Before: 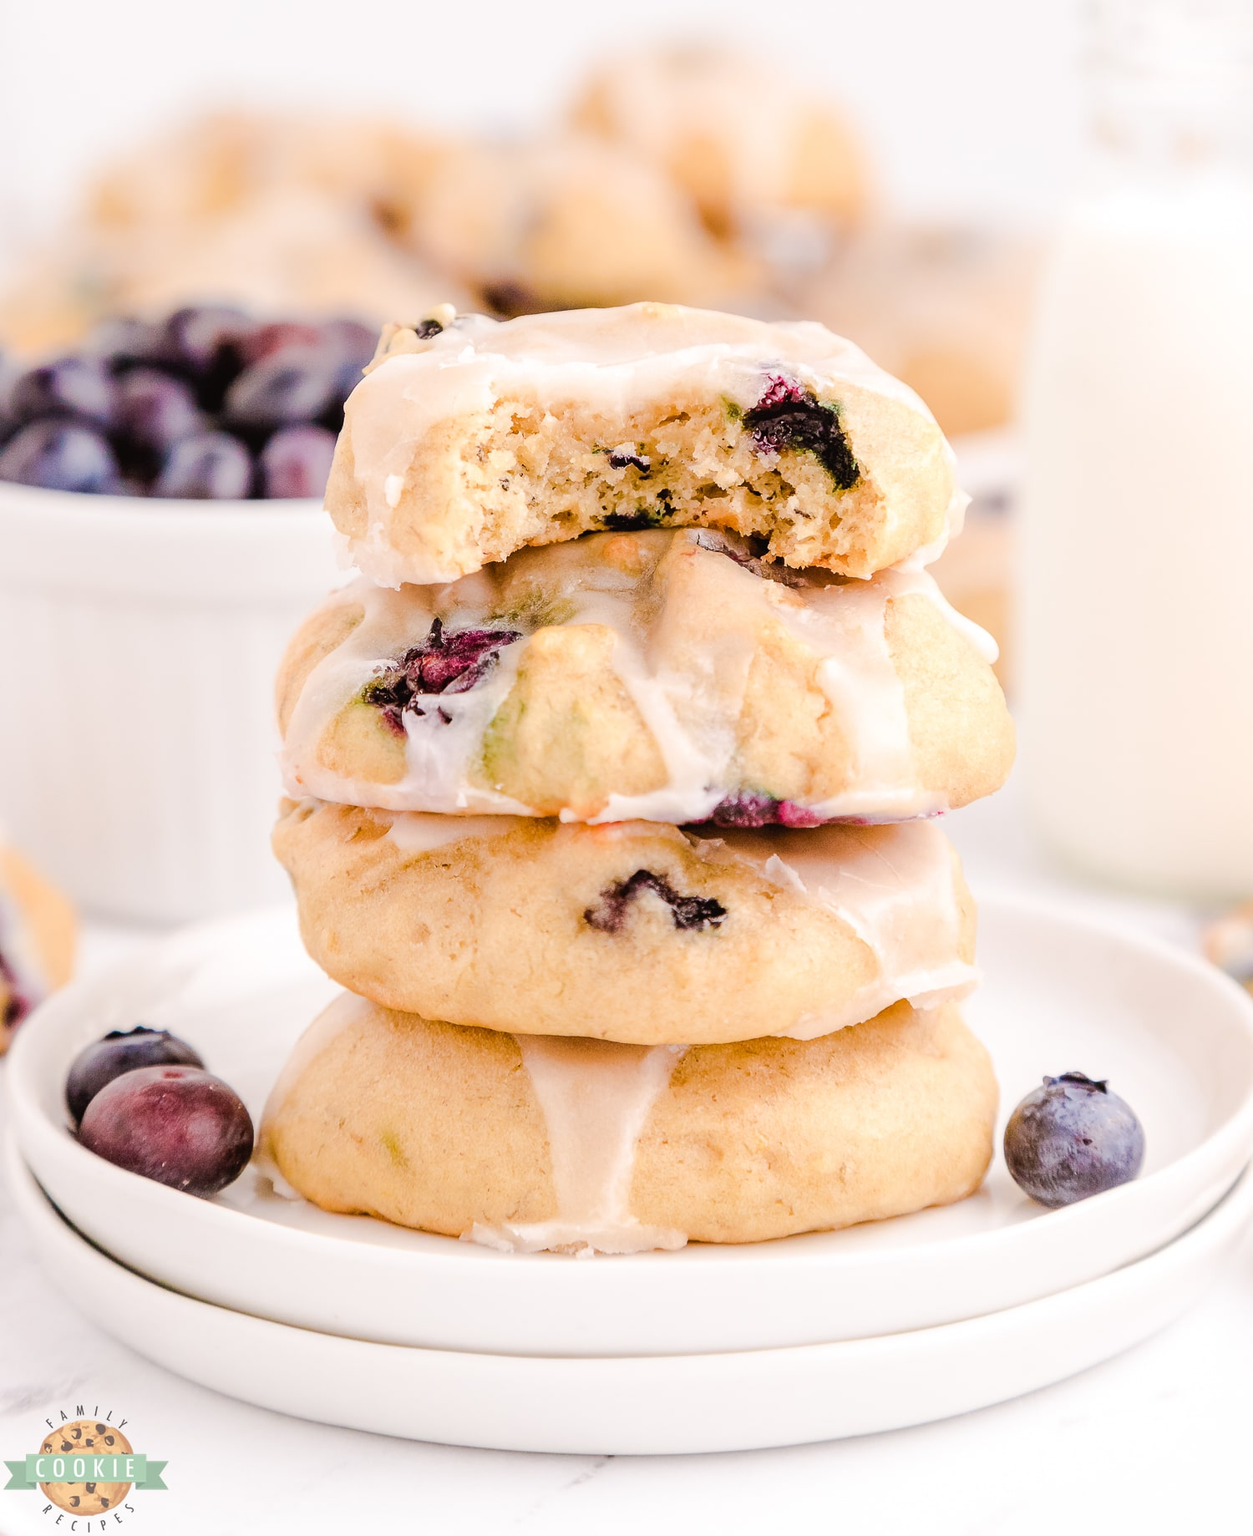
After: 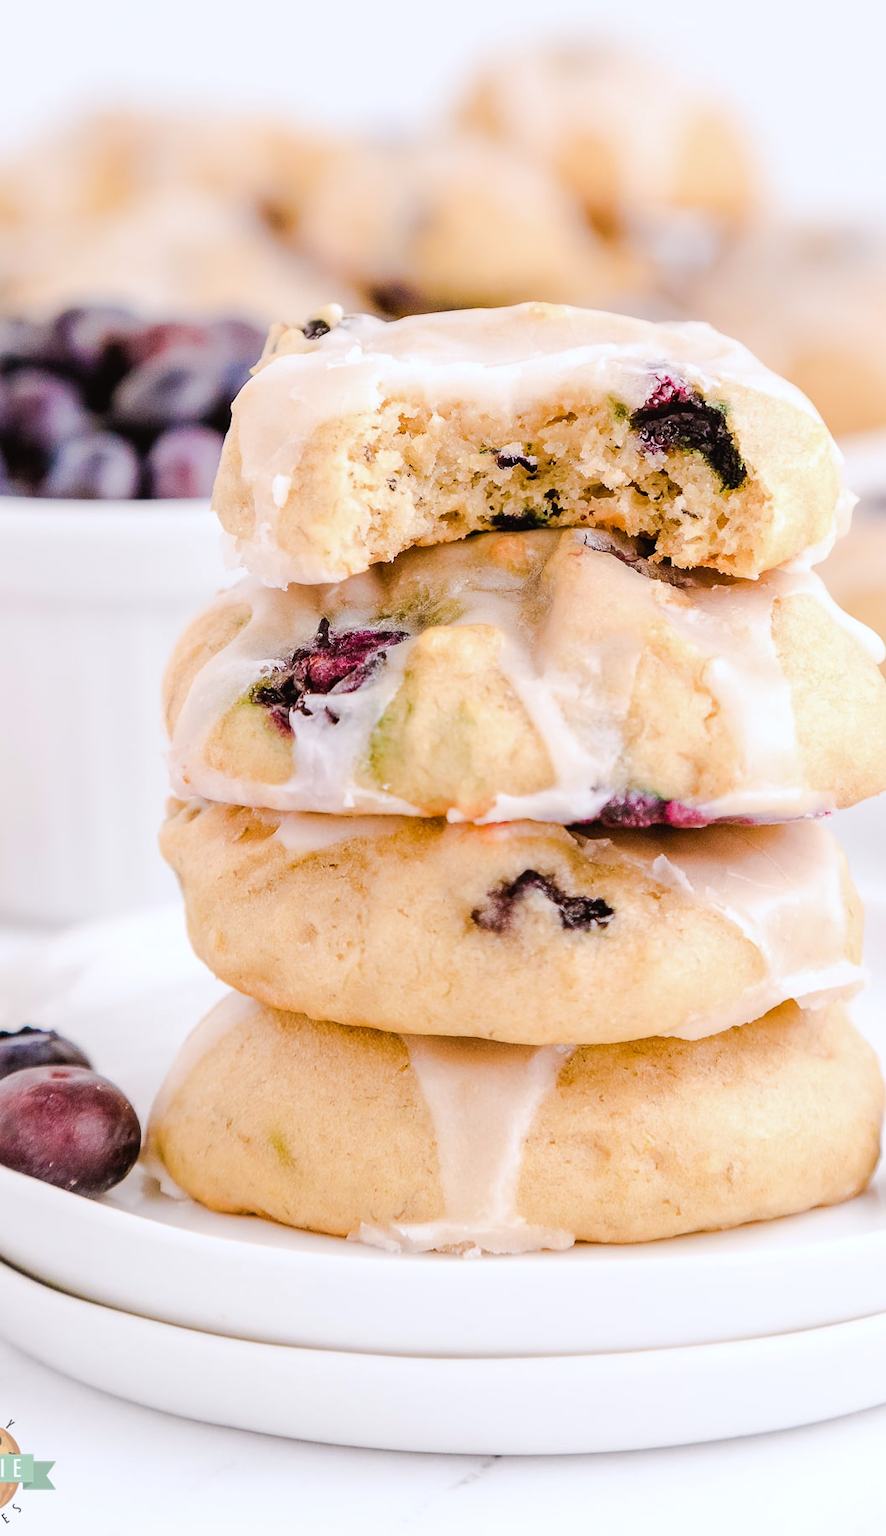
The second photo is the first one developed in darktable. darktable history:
crop and rotate: left 9.061%, right 20.142%
white balance: red 0.976, blue 1.04
